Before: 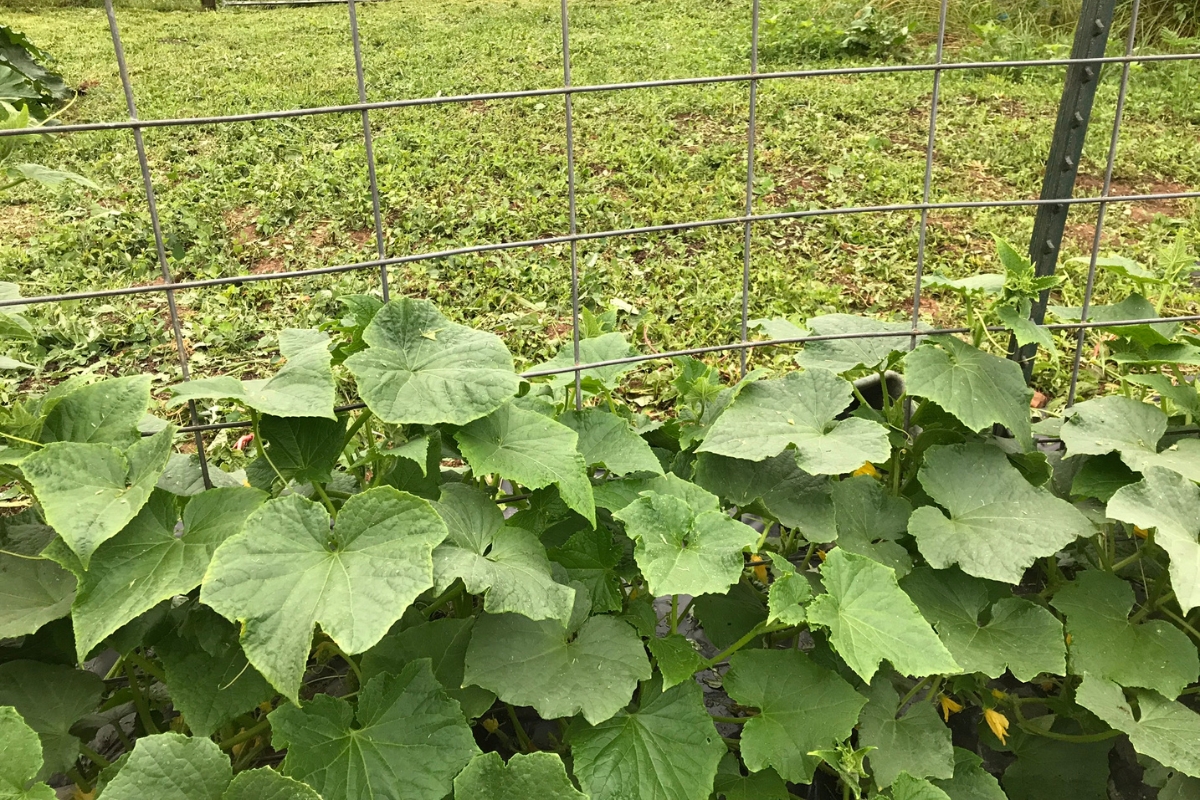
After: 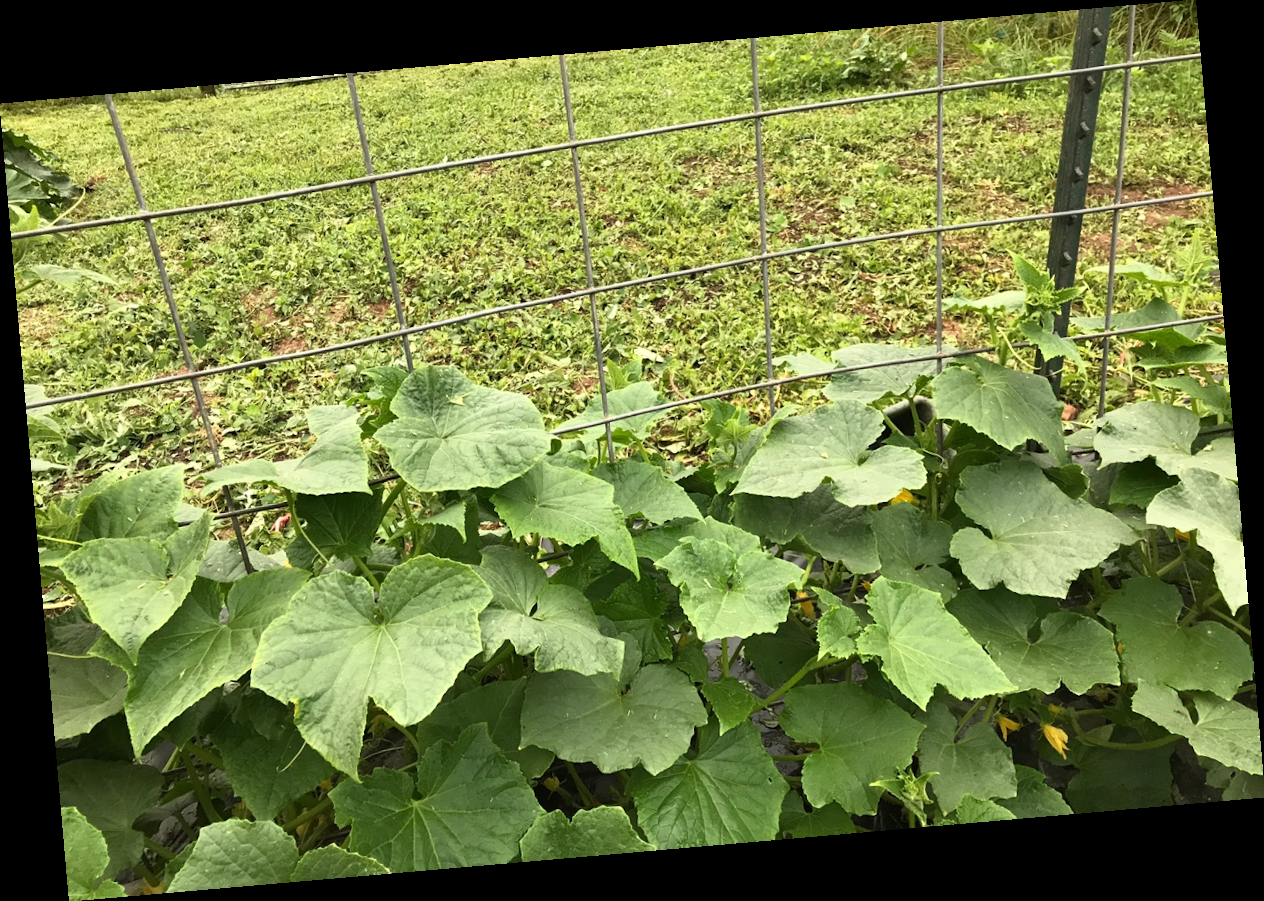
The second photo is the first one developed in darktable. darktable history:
rotate and perspective: rotation -4.98°, automatic cropping off
exposure: compensate highlight preservation false
rgb curve: curves: ch0 [(0, 0) (0.078, 0.051) (0.929, 0.956) (1, 1)], compensate middle gray true
